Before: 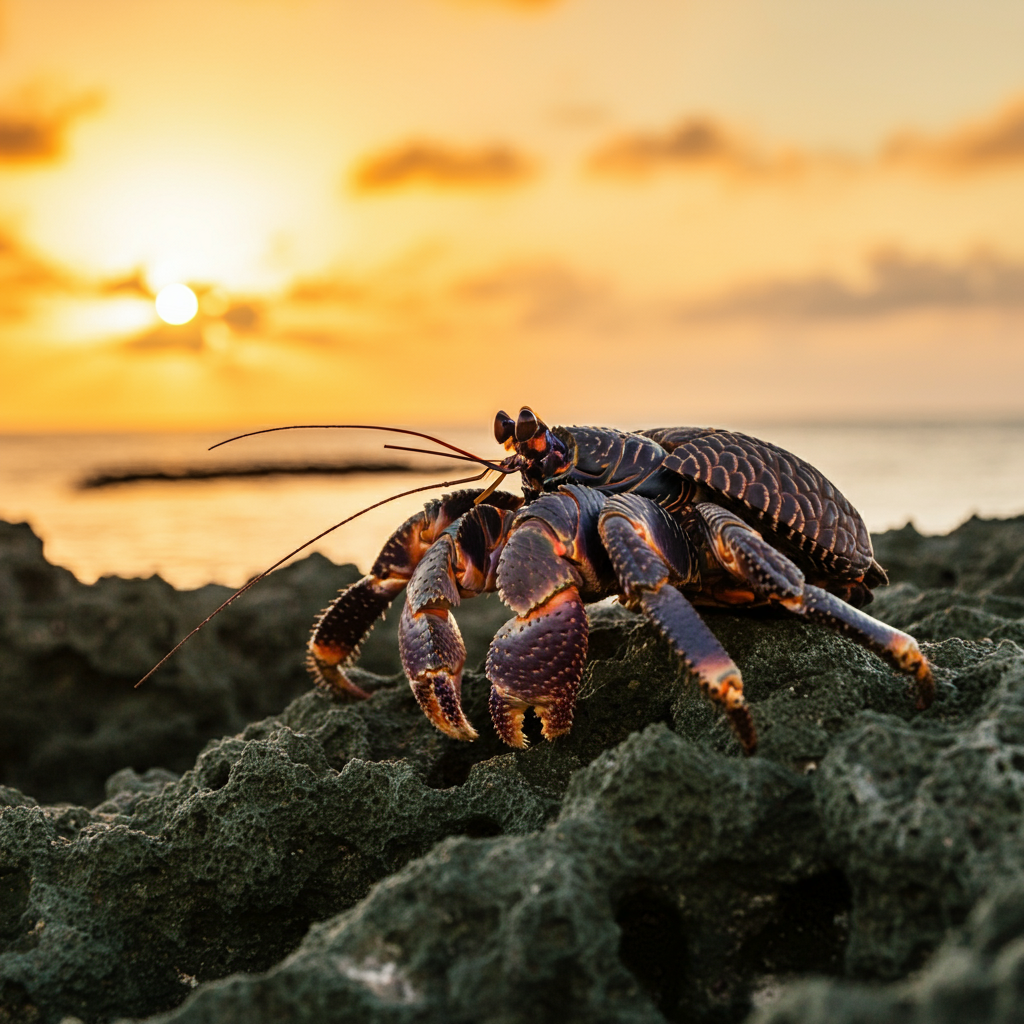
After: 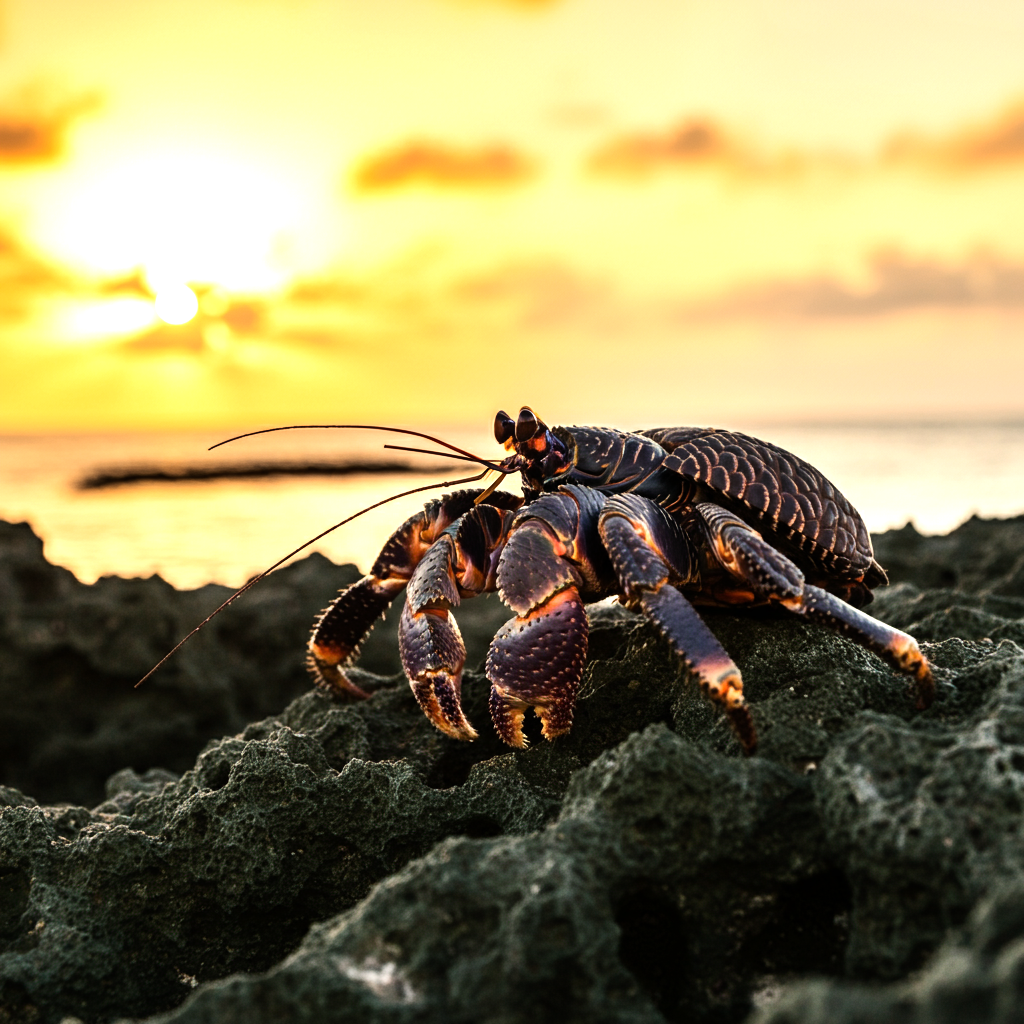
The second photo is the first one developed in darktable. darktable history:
tone equalizer: -8 EV -0.725 EV, -7 EV -0.719 EV, -6 EV -0.57 EV, -5 EV -0.374 EV, -3 EV 0.404 EV, -2 EV 0.6 EV, -1 EV 0.691 EV, +0 EV 0.766 EV, edges refinement/feathering 500, mask exposure compensation -1.57 EV, preserve details no
